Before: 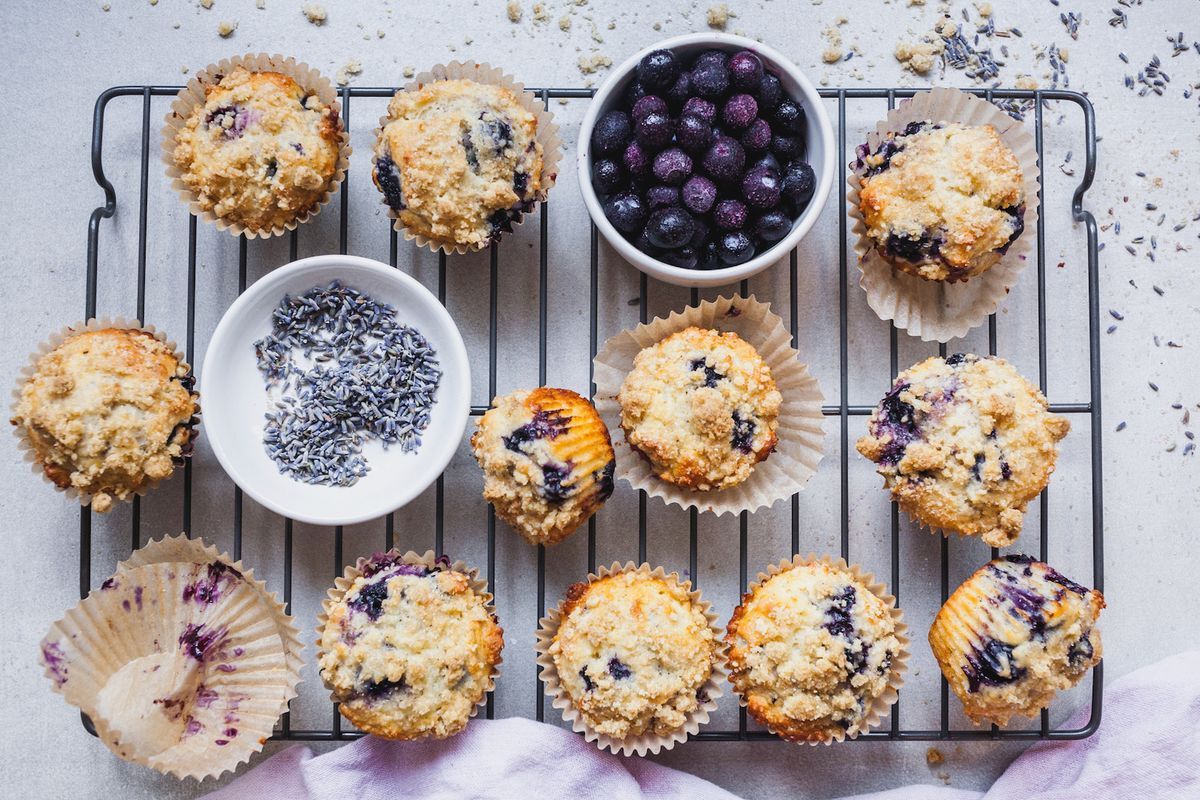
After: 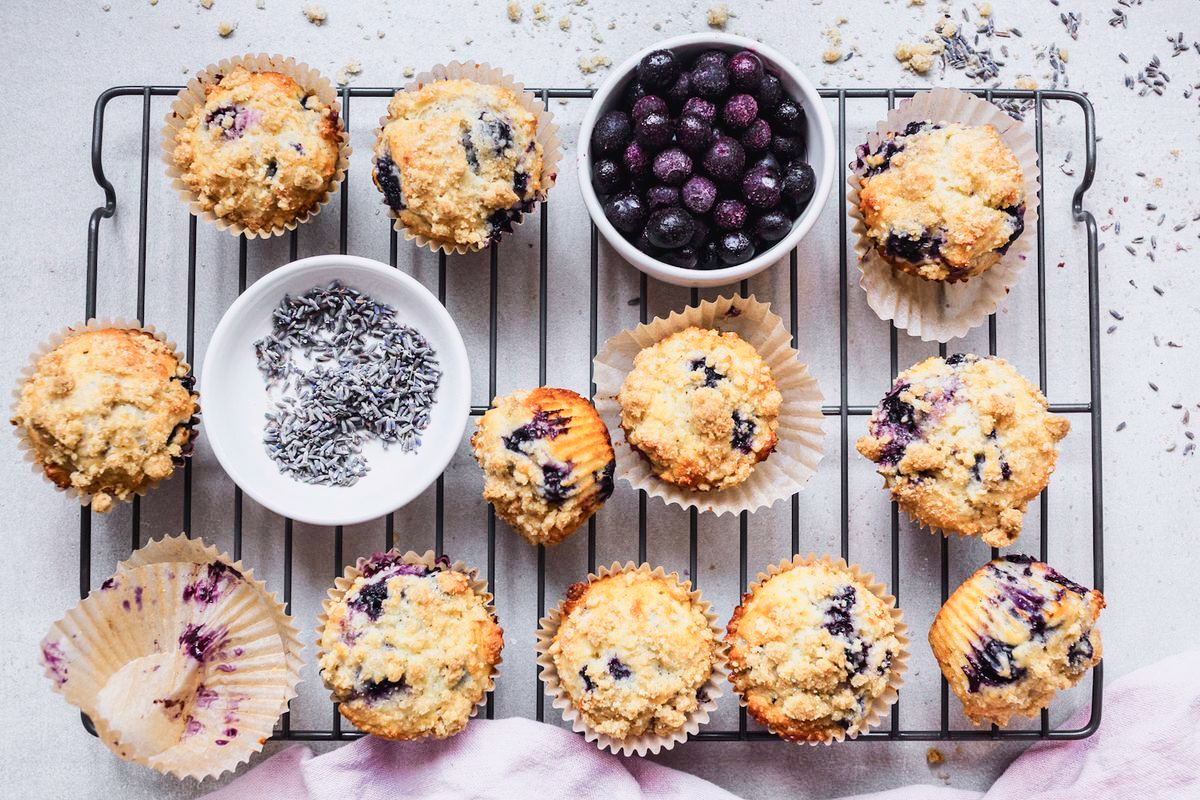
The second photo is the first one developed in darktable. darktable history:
tone curve: curves: ch0 [(0, 0) (0.035, 0.017) (0.131, 0.108) (0.279, 0.279) (0.476, 0.554) (0.617, 0.693) (0.704, 0.77) (0.801, 0.854) (0.895, 0.927) (1, 0.976)]; ch1 [(0, 0) (0.318, 0.278) (0.444, 0.427) (0.493, 0.493) (0.537, 0.547) (0.594, 0.616) (0.746, 0.764) (1, 1)]; ch2 [(0, 0) (0.316, 0.292) (0.381, 0.37) (0.423, 0.448) (0.476, 0.482) (0.502, 0.498) (0.529, 0.532) (0.583, 0.608) (0.639, 0.657) (0.7, 0.7) (0.861, 0.808) (1, 0.951)], color space Lab, independent channels, preserve colors none
